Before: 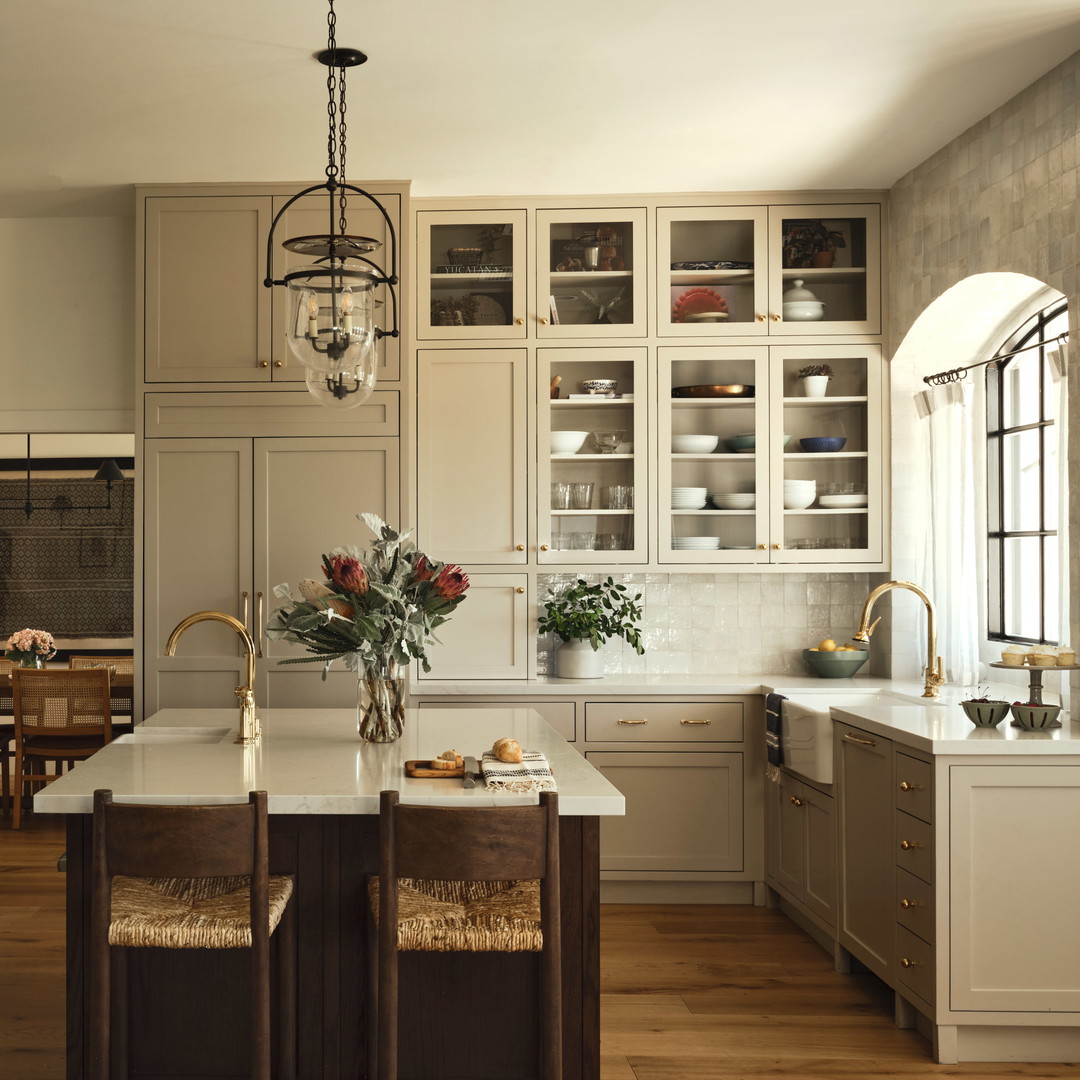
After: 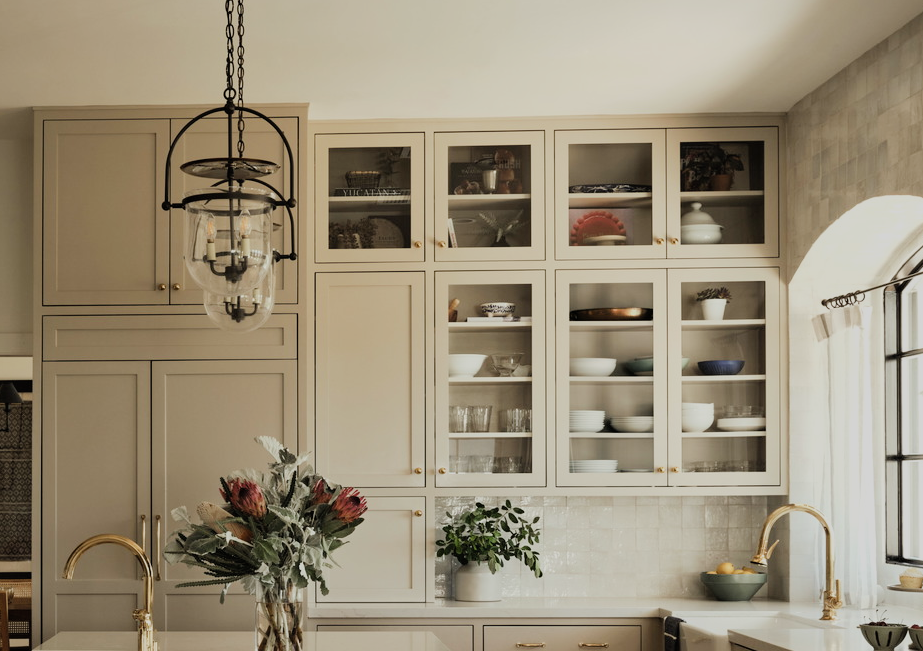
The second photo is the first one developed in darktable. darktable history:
crop and rotate: left 9.457%, top 7.206%, right 5.012%, bottom 32.474%
filmic rgb: black relative exposure -7.65 EV, white relative exposure 4.56 EV, threshold -0.292 EV, transition 3.19 EV, structure ↔ texture 99.79%, hardness 3.61, enable highlight reconstruction true
contrast brightness saturation: saturation -0.061
